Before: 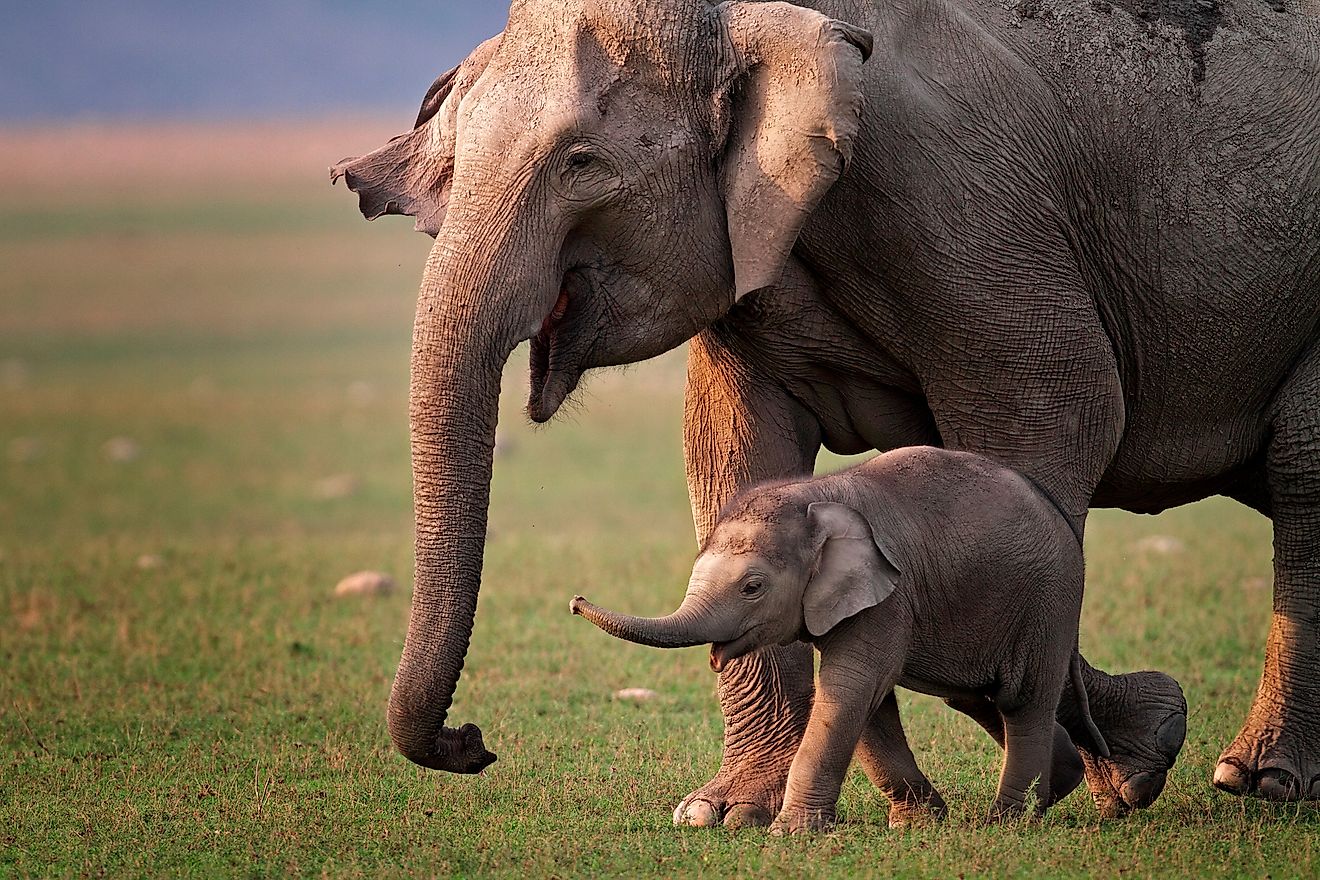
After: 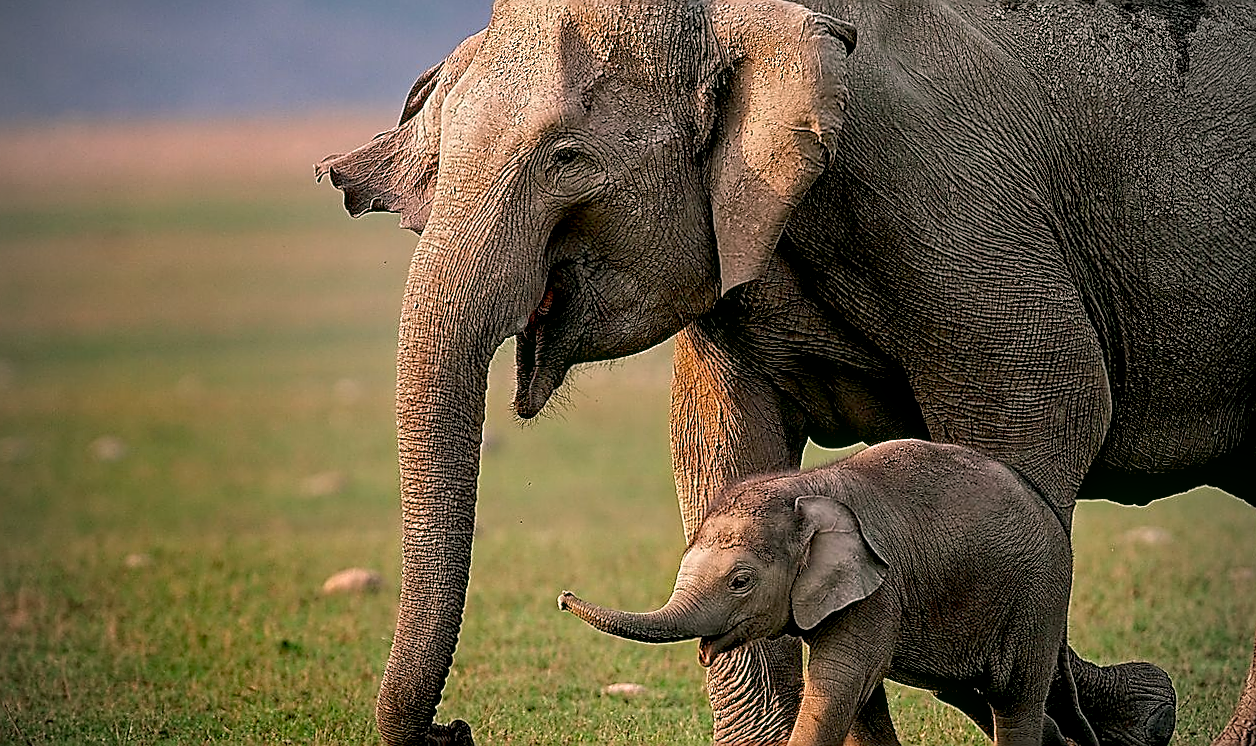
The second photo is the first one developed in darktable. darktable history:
crop and rotate: angle 0.449°, left 0.417%, right 3.288%, bottom 14.171%
local contrast: on, module defaults
color correction: highlights a* 4.63, highlights b* 4.94, shadows a* -7.93, shadows b* 4.66
sharpen: radius 1.697, amount 1.298
exposure: black level correction 0.009, compensate exposure bias true, compensate highlight preservation false
vignetting: on, module defaults
color balance rgb: perceptual saturation grading › global saturation 0.235%, contrast -9.642%
